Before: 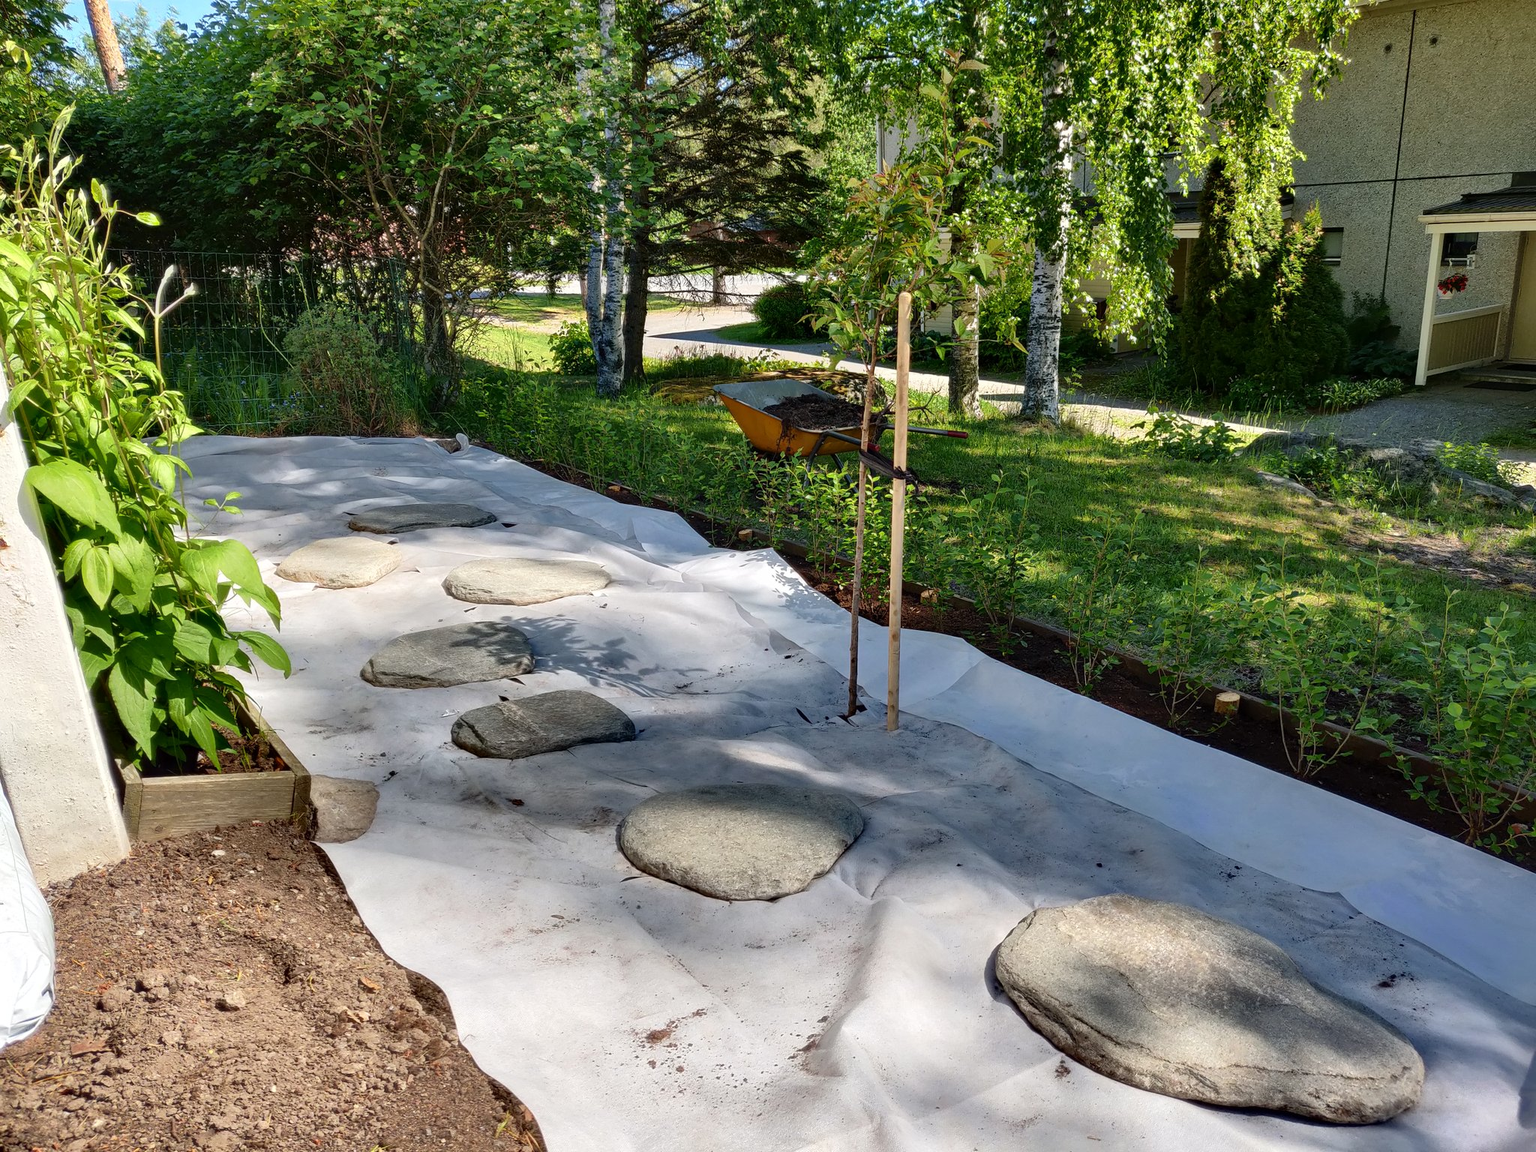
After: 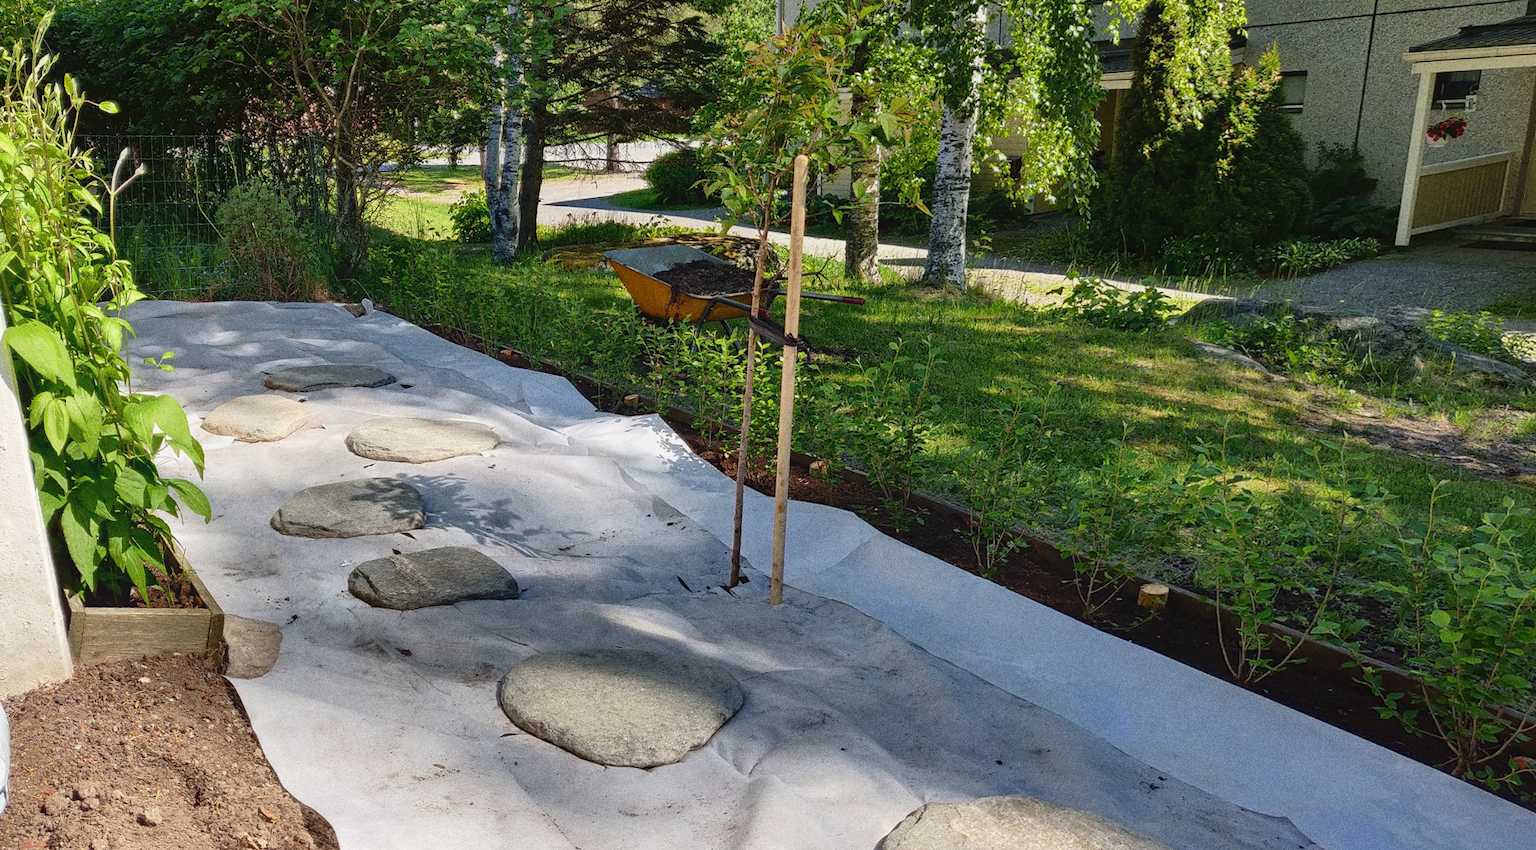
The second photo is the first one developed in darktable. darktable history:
crop: top 7.625%, bottom 8.027%
grain: coarseness 0.09 ISO, strength 40%
contrast equalizer: y [[0.439, 0.44, 0.442, 0.457, 0.493, 0.498], [0.5 ×6], [0.5 ×6], [0 ×6], [0 ×6]], mix 0.59
rotate and perspective: rotation 1.69°, lens shift (vertical) -0.023, lens shift (horizontal) -0.291, crop left 0.025, crop right 0.988, crop top 0.092, crop bottom 0.842
